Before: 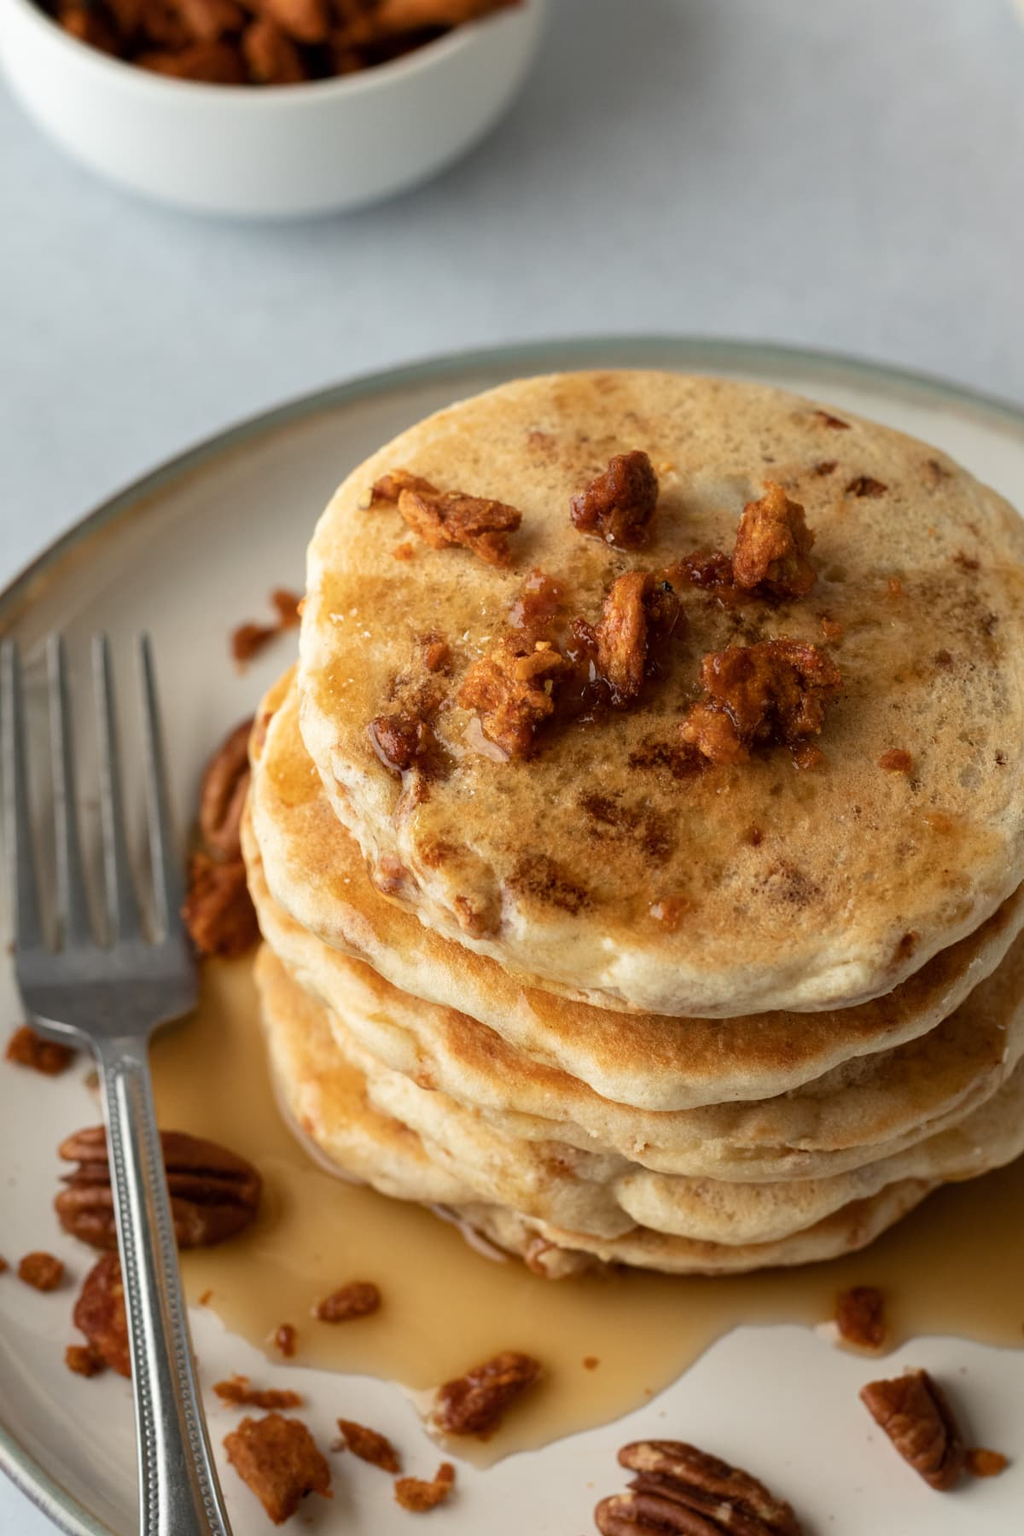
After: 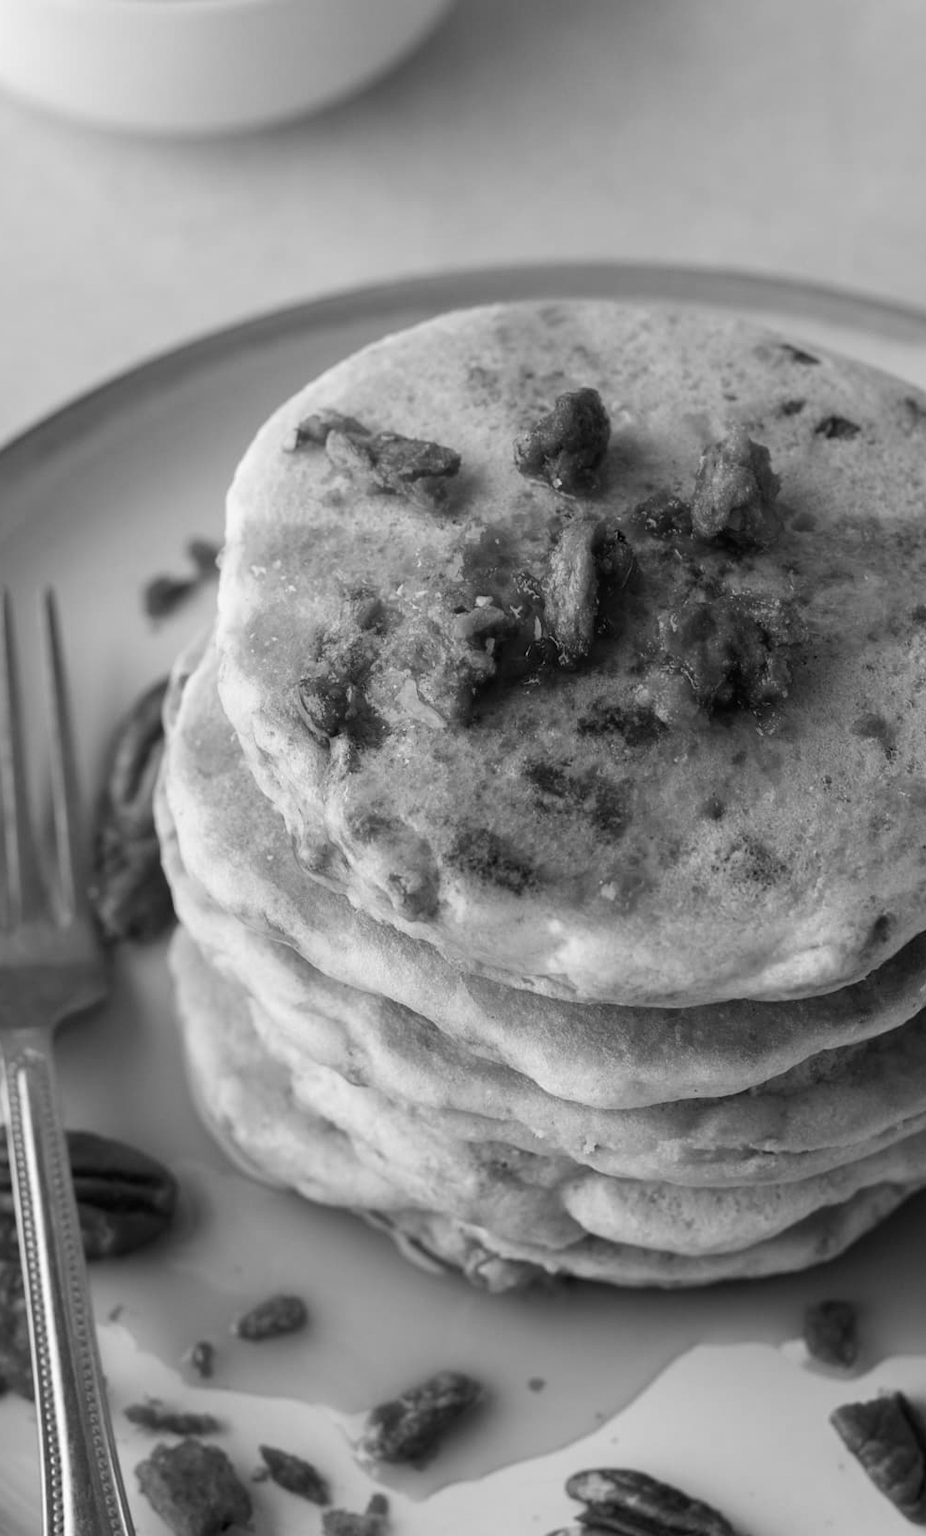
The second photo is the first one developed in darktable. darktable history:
crop: left 9.807%, top 6.259%, right 7.334%, bottom 2.177%
monochrome: size 1
